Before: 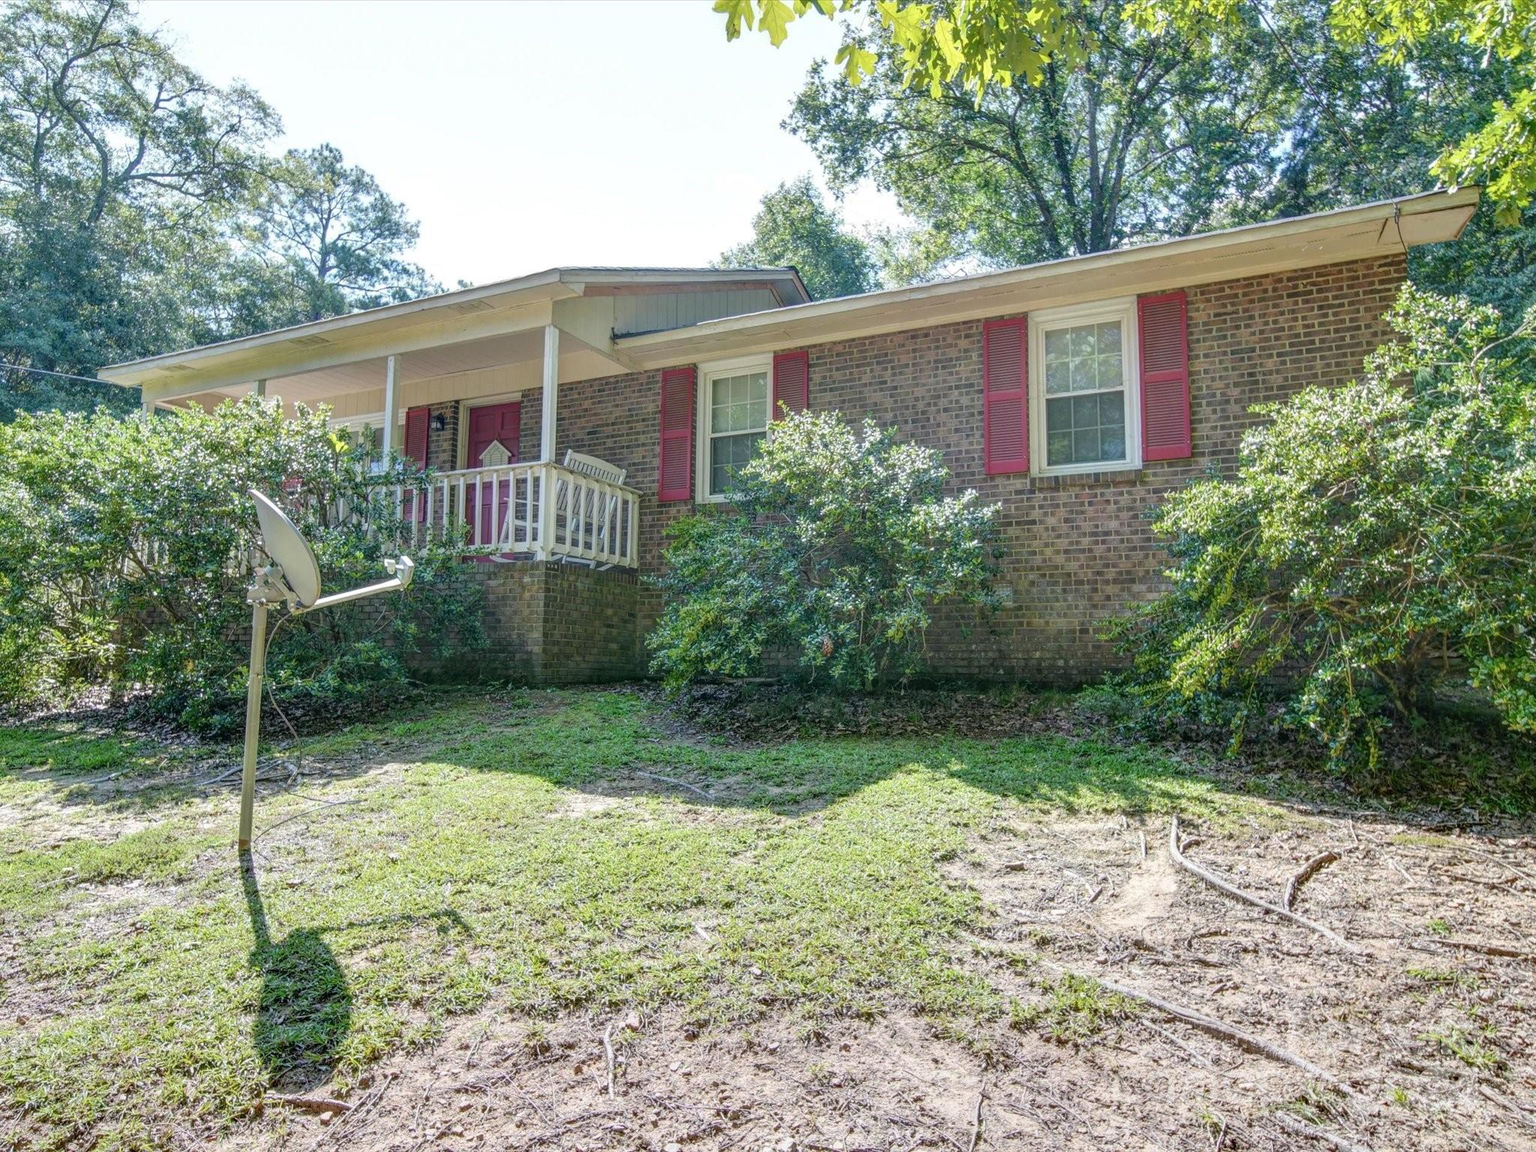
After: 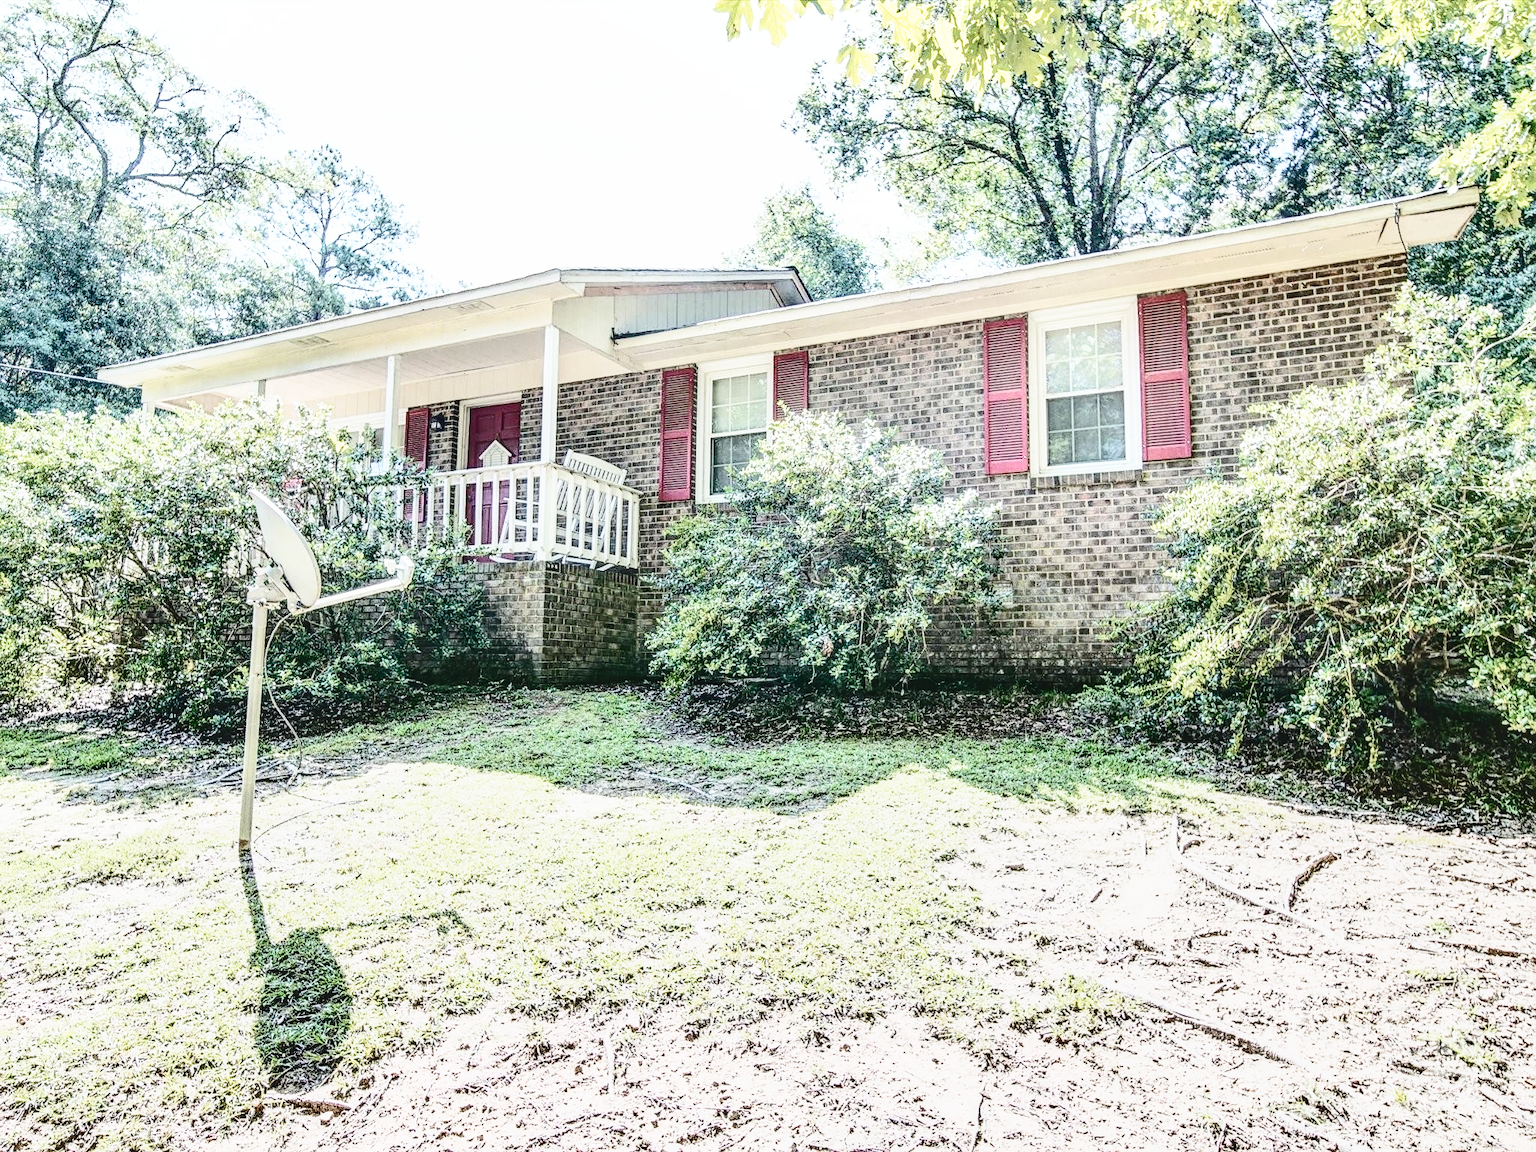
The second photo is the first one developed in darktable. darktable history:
contrast brightness saturation: contrast 0.5, saturation -0.087
color zones: curves: ch0 [(0, 0.559) (0.153, 0.551) (0.229, 0.5) (0.429, 0.5) (0.571, 0.5) (0.714, 0.5) (0.857, 0.5) (1, 0.559)]; ch1 [(0, 0.417) (0.112, 0.336) (0.213, 0.26) (0.429, 0.34) (0.571, 0.35) (0.683, 0.331) (0.857, 0.344) (1, 0.417)]
tone equalizer: -8 EV -0.001 EV, -7 EV 0.003 EV, -6 EV -0.003 EV, -5 EV -0.01 EV, -4 EV -0.063 EV, -3 EV -0.217 EV, -2 EV -0.253 EV, -1 EV 0.098 EV, +0 EV 0.295 EV, edges refinement/feathering 500, mask exposure compensation -1.57 EV, preserve details no
sharpen: amount 0.202
exposure: exposure 0.606 EV, compensate highlight preservation false
shadows and highlights: radius 265.61, soften with gaussian
local contrast: detail 110%
base curve: curves: ch0 [(0, 0) (0.028, 0.03) (0.121, 0.232) (0.46, 0.748) (0.859, 0.968) (1, 1)], preserve colors none
